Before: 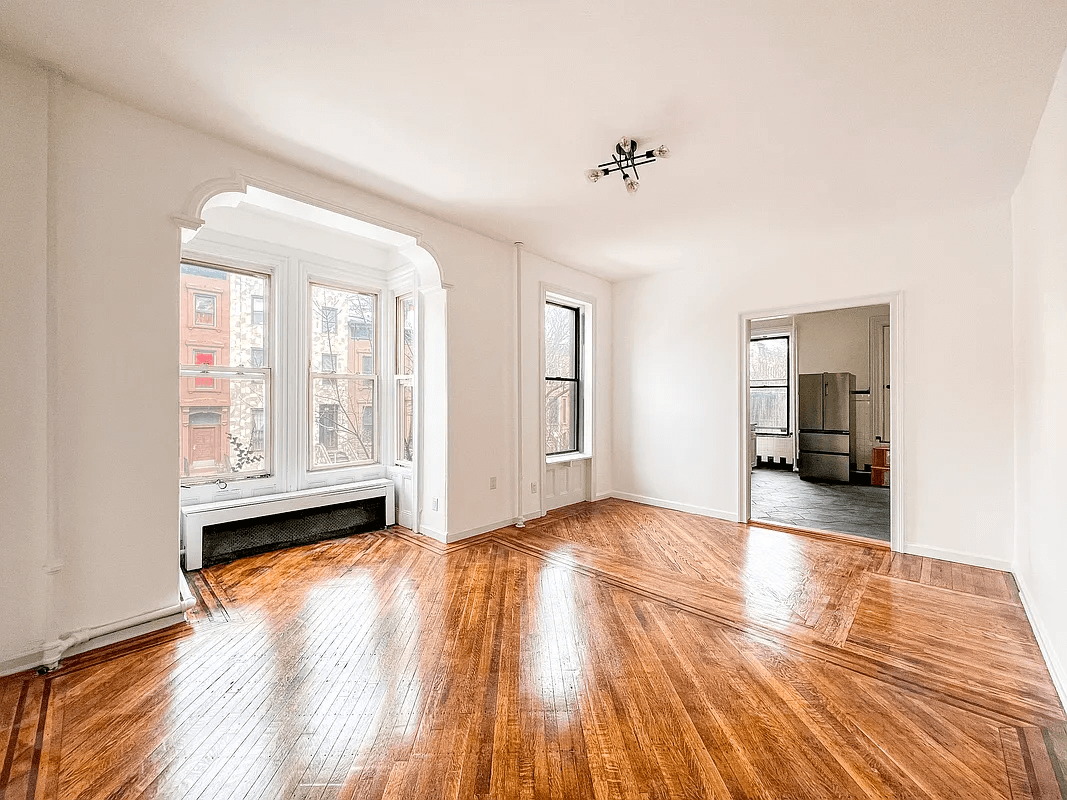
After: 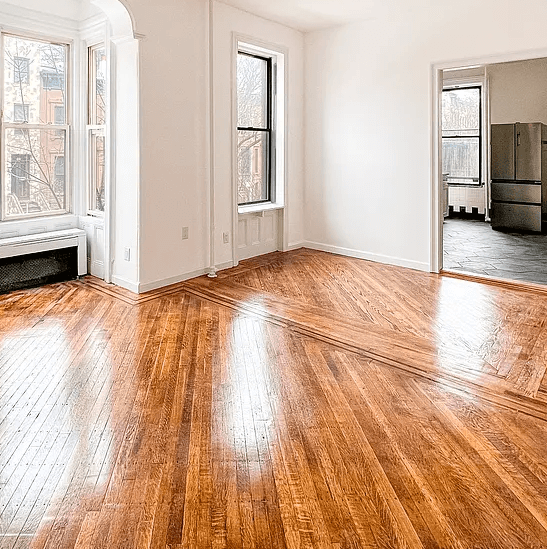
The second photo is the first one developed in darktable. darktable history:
crop and rotate: left 28.868%, top 31.264%, right 19.846%
